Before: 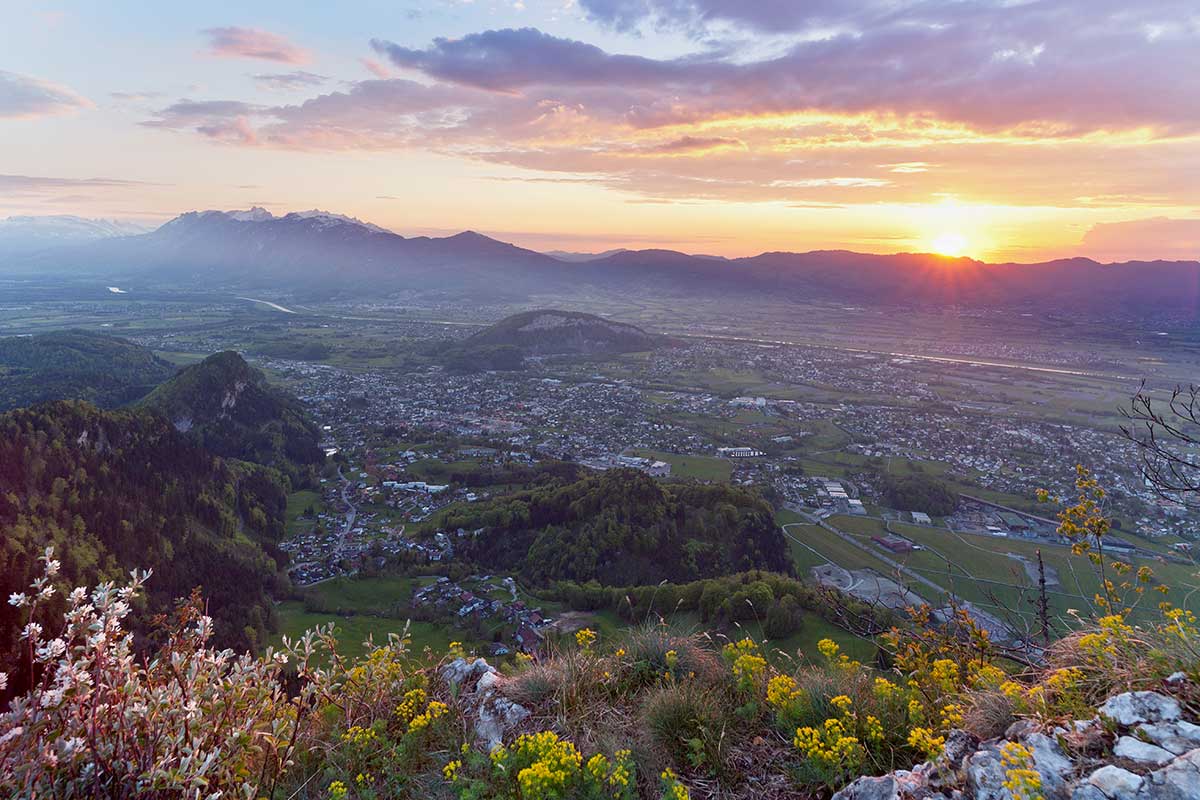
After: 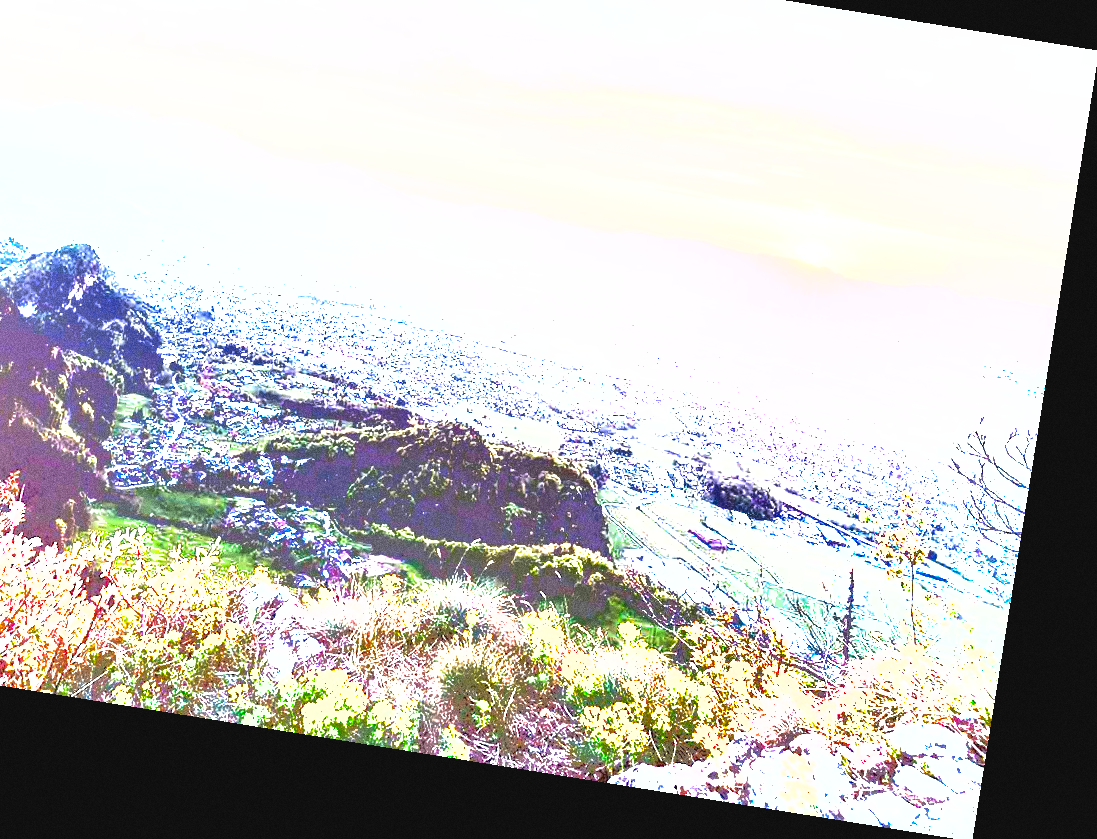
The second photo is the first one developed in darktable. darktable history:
crop: left 16.315%, top 14.246%
levels: mode automatic, gray 50.8%
white balance: red 1, blue 1
shadows and highlights: shadows 38.43, highlights -74.54
rotate and perspective: rotation 9.12°, automatic cropping off
exposure: black level correction 0, exposure 4 EV, compensate exposure bias true, compensate highlight preservation false
grain: coarseness 0.09 ISO, strength 40%
